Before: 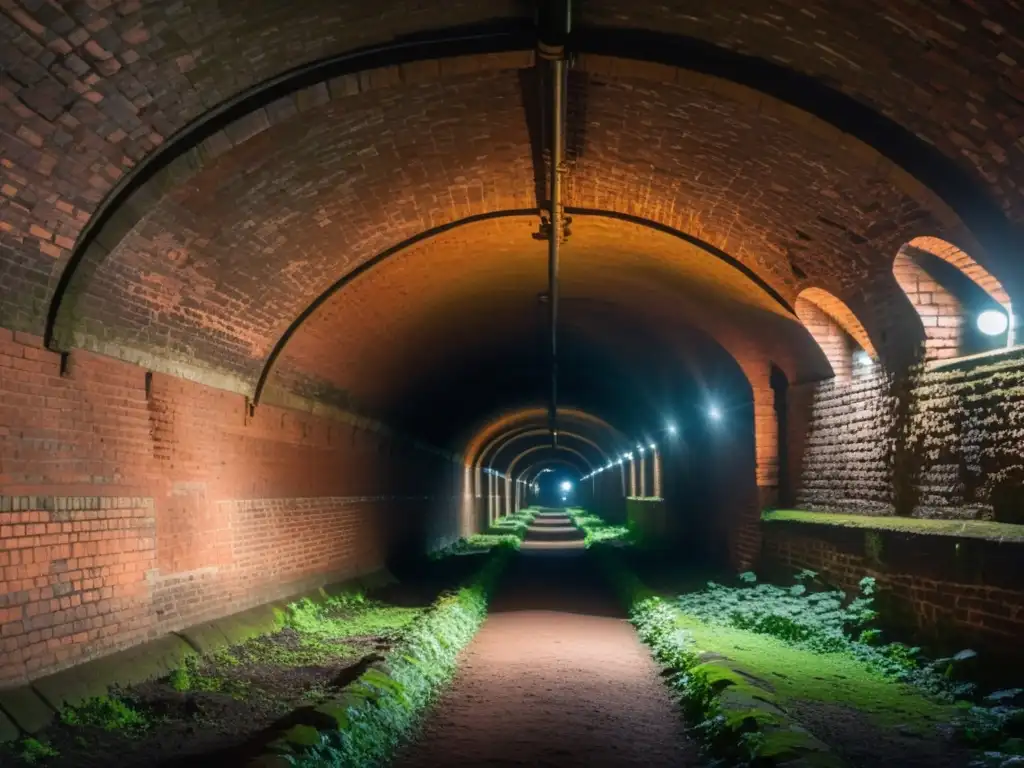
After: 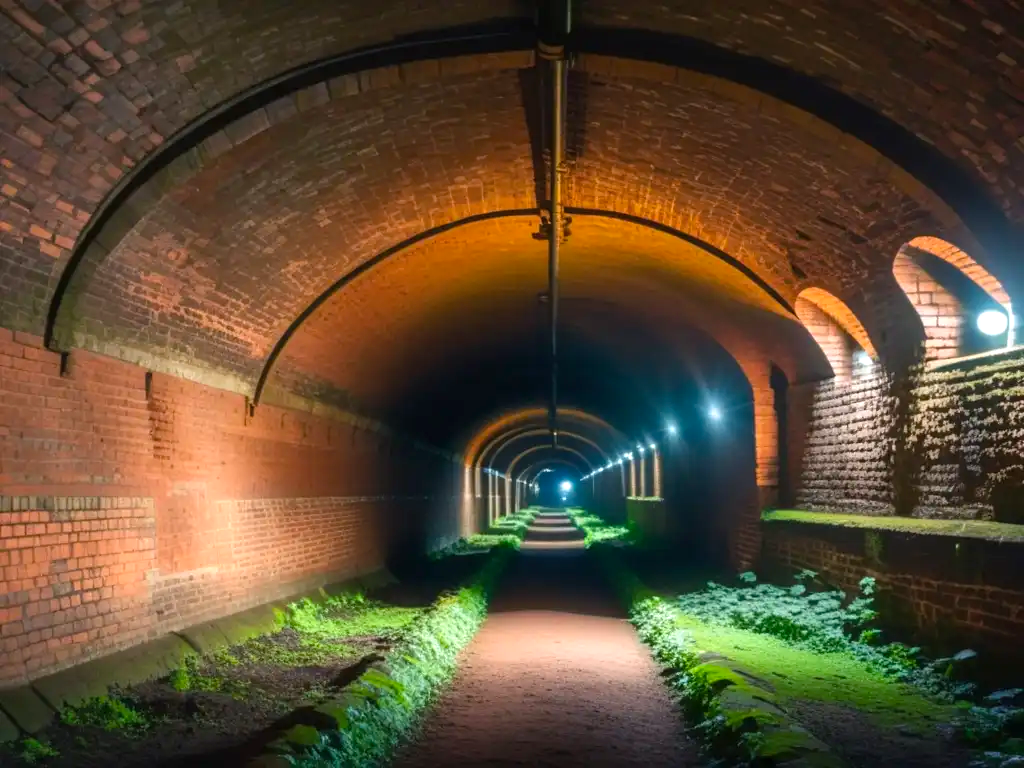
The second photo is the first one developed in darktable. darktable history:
exposure: black level correction 0, exposure 0.399 EV, compensate highlight preservation false
color balance rgb: perceptual saturation grading › global saturation 7.13%, perceptual saturation grading › shadows 2.84%, global vibrance 20%
